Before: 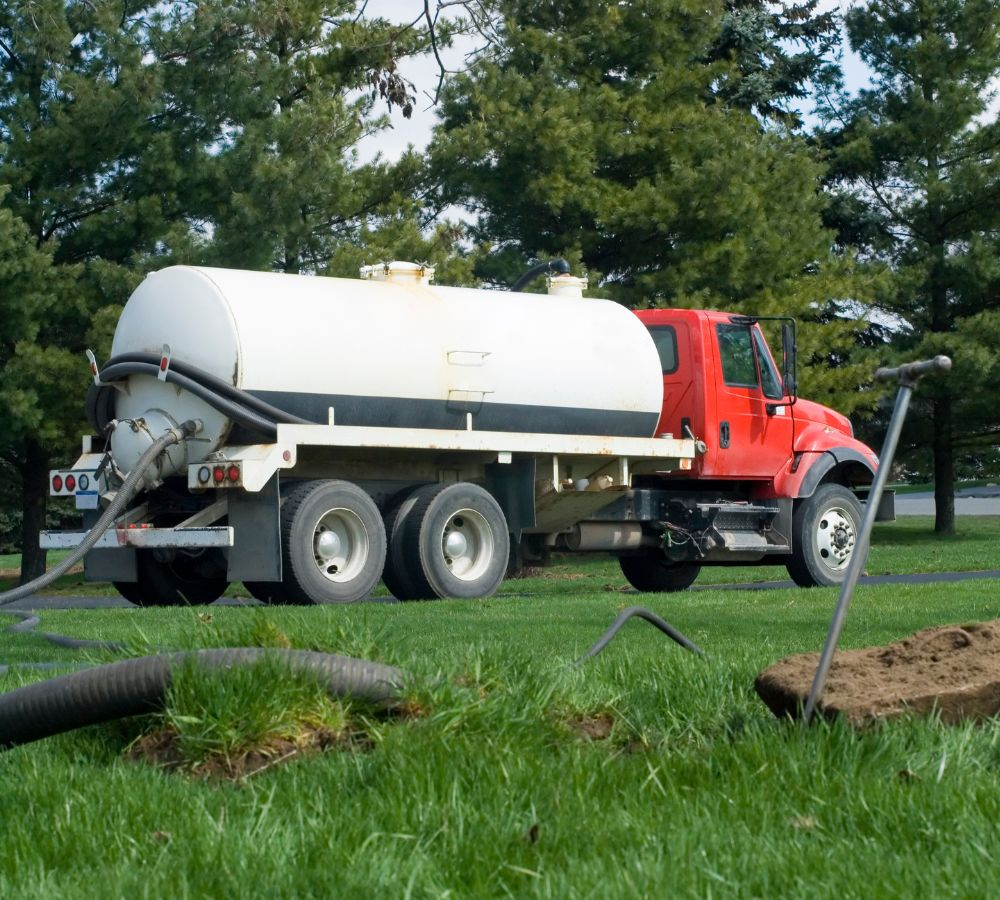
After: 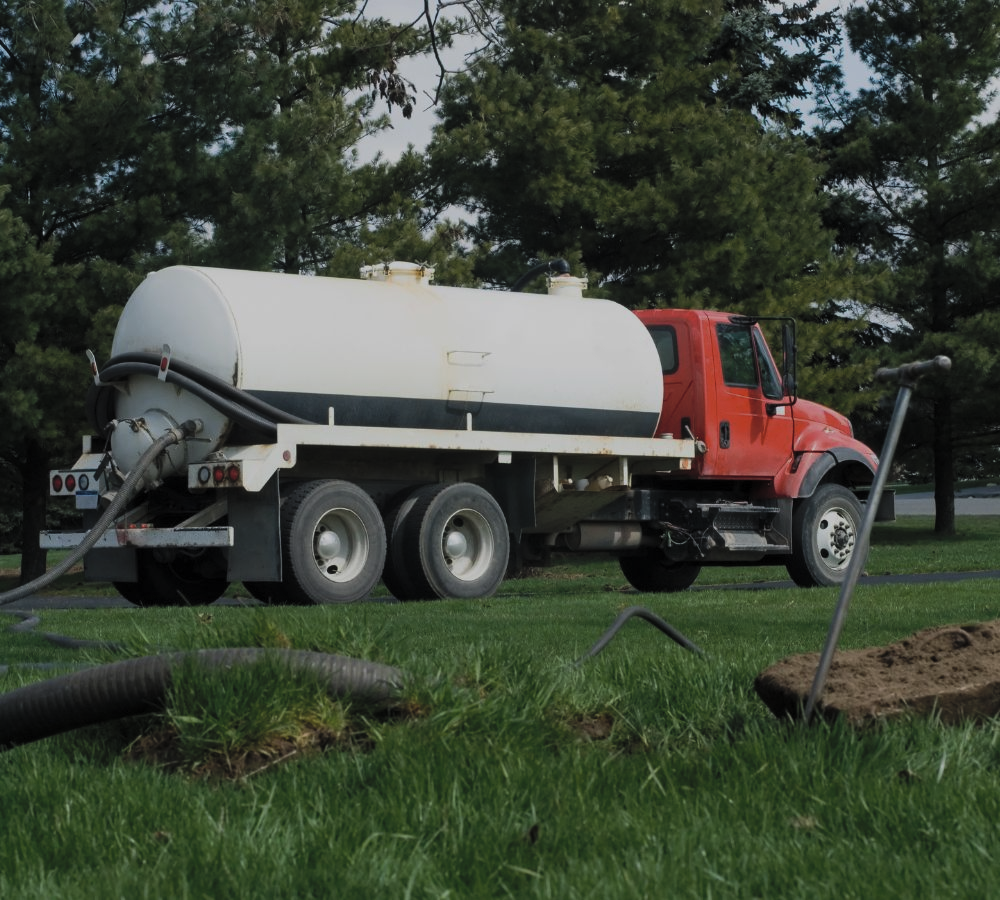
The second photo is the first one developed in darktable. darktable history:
exposure: exposure -2.002 EV, compensate highlight preservation false
contrast brightness saturation: contrast 0.1, brightness 0.3, saturation 0.14
tone equalizer: -8 EV -1.08 EV, -7 EV -1.01 EV, -6 EV -0.867 EV, -5 EV -0.578 EV, -3 EV 0.578 EV, -2 EV 0.867 EV, -1 EV 1.01 EV, +0 EV 1.08 EV, edges refinement/feathering 500, mask exposure compensation -1.57 EV, preserve details no
